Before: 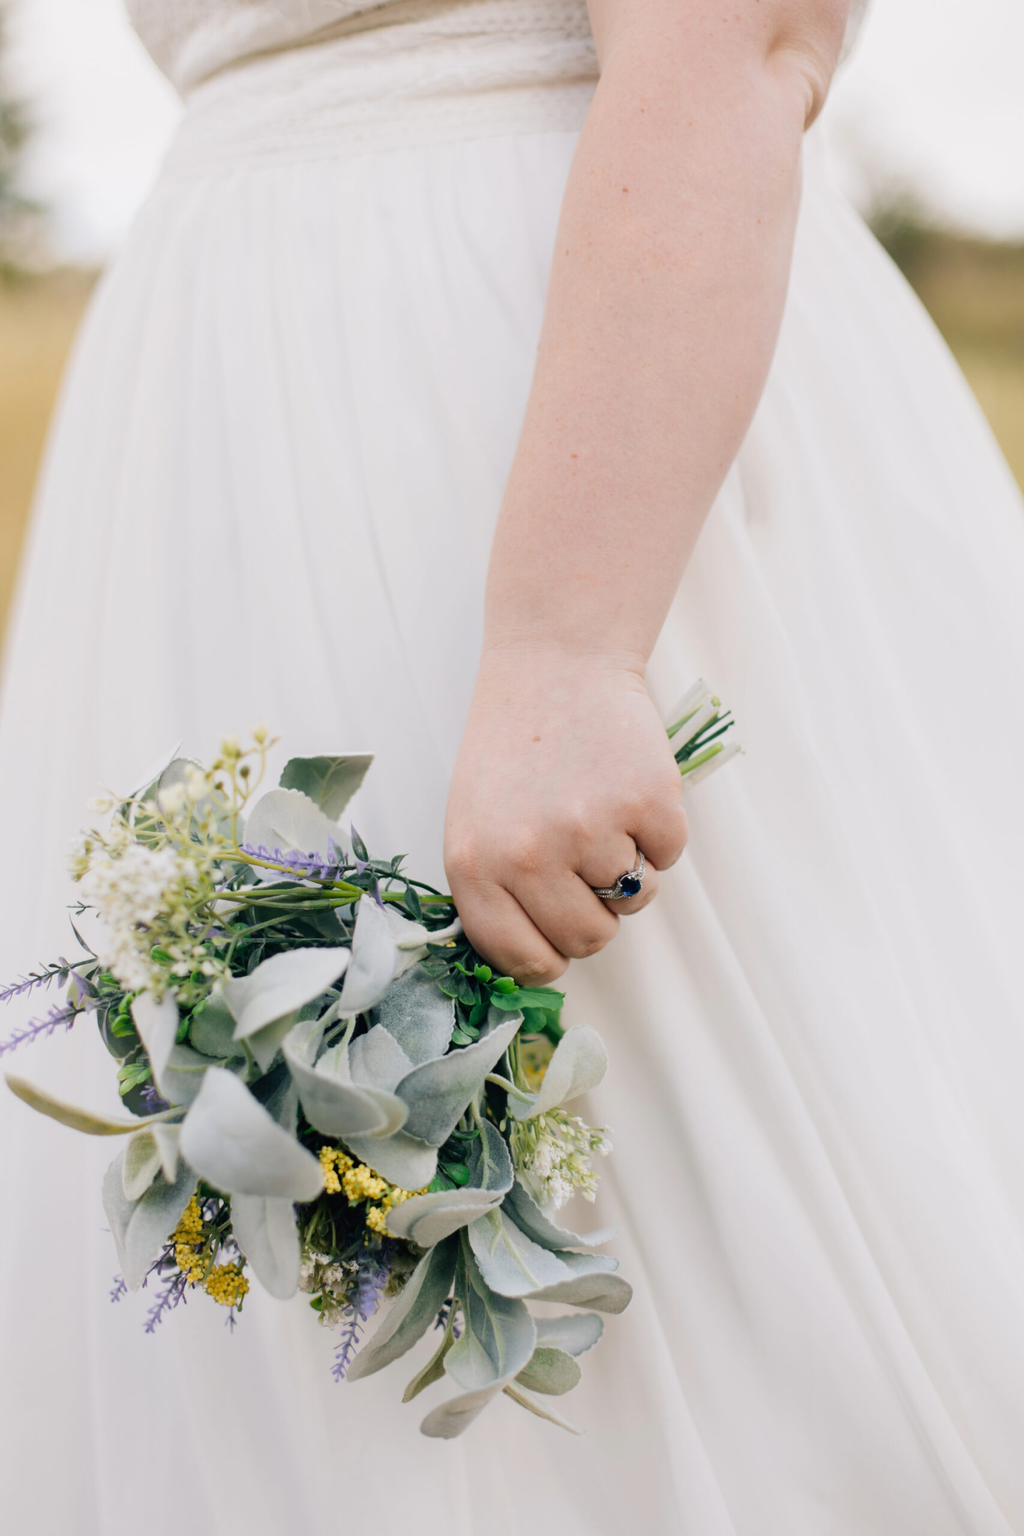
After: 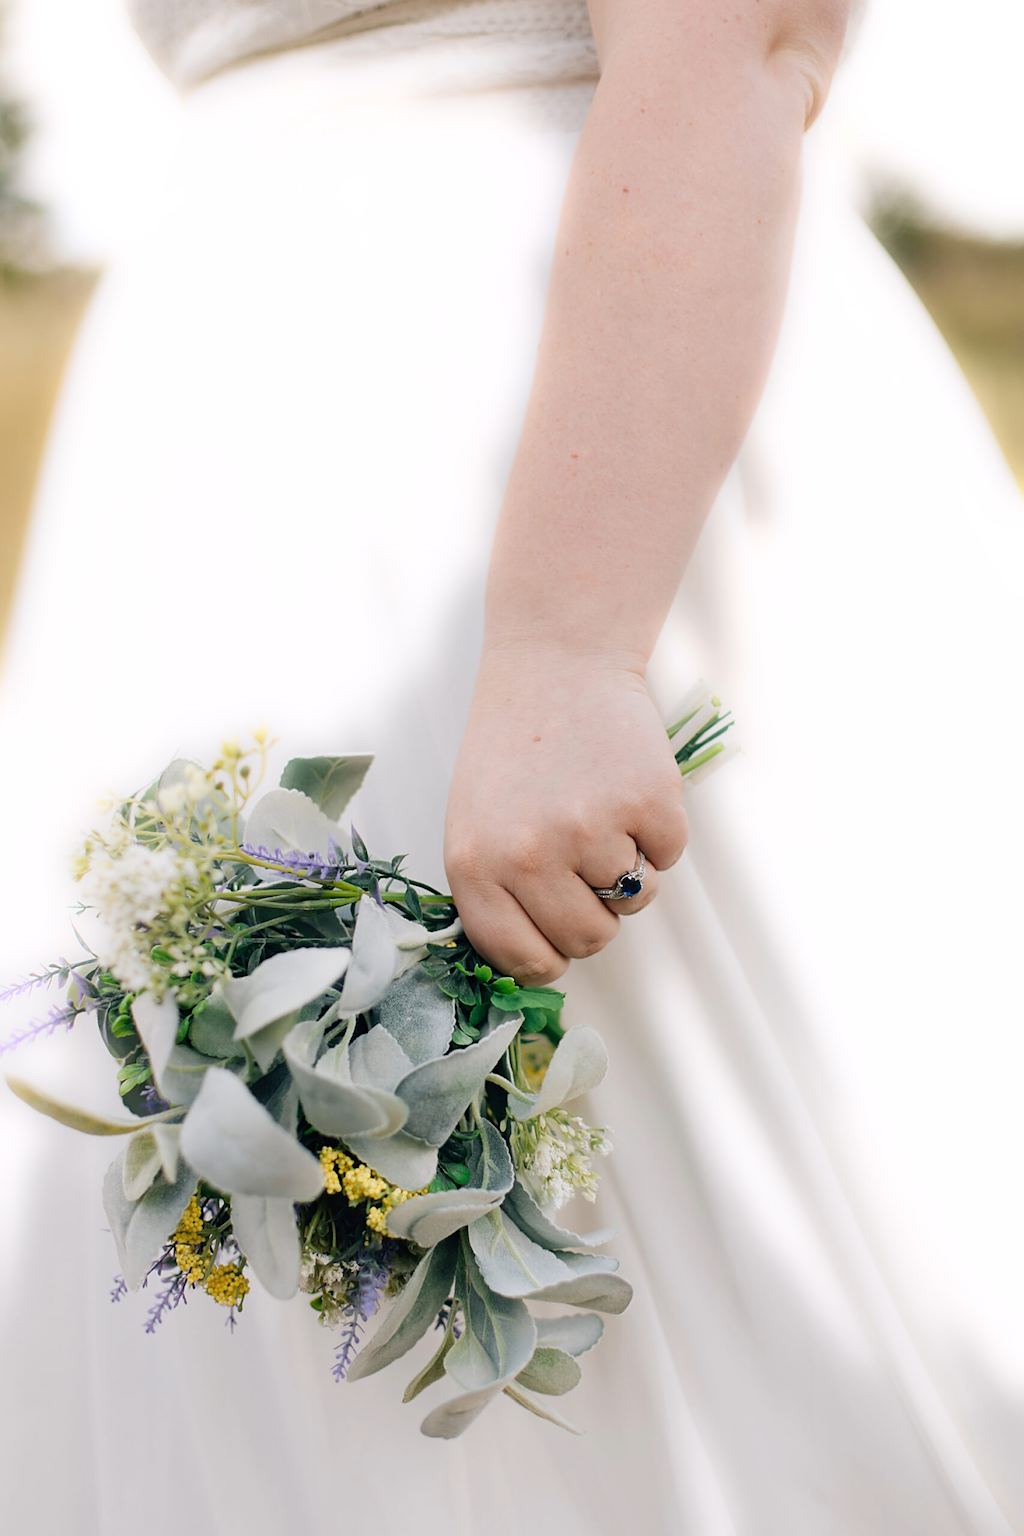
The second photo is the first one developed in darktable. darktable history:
bloom: size 5%, threshold 95%, strength 15%
sharpen: on, module defaults
